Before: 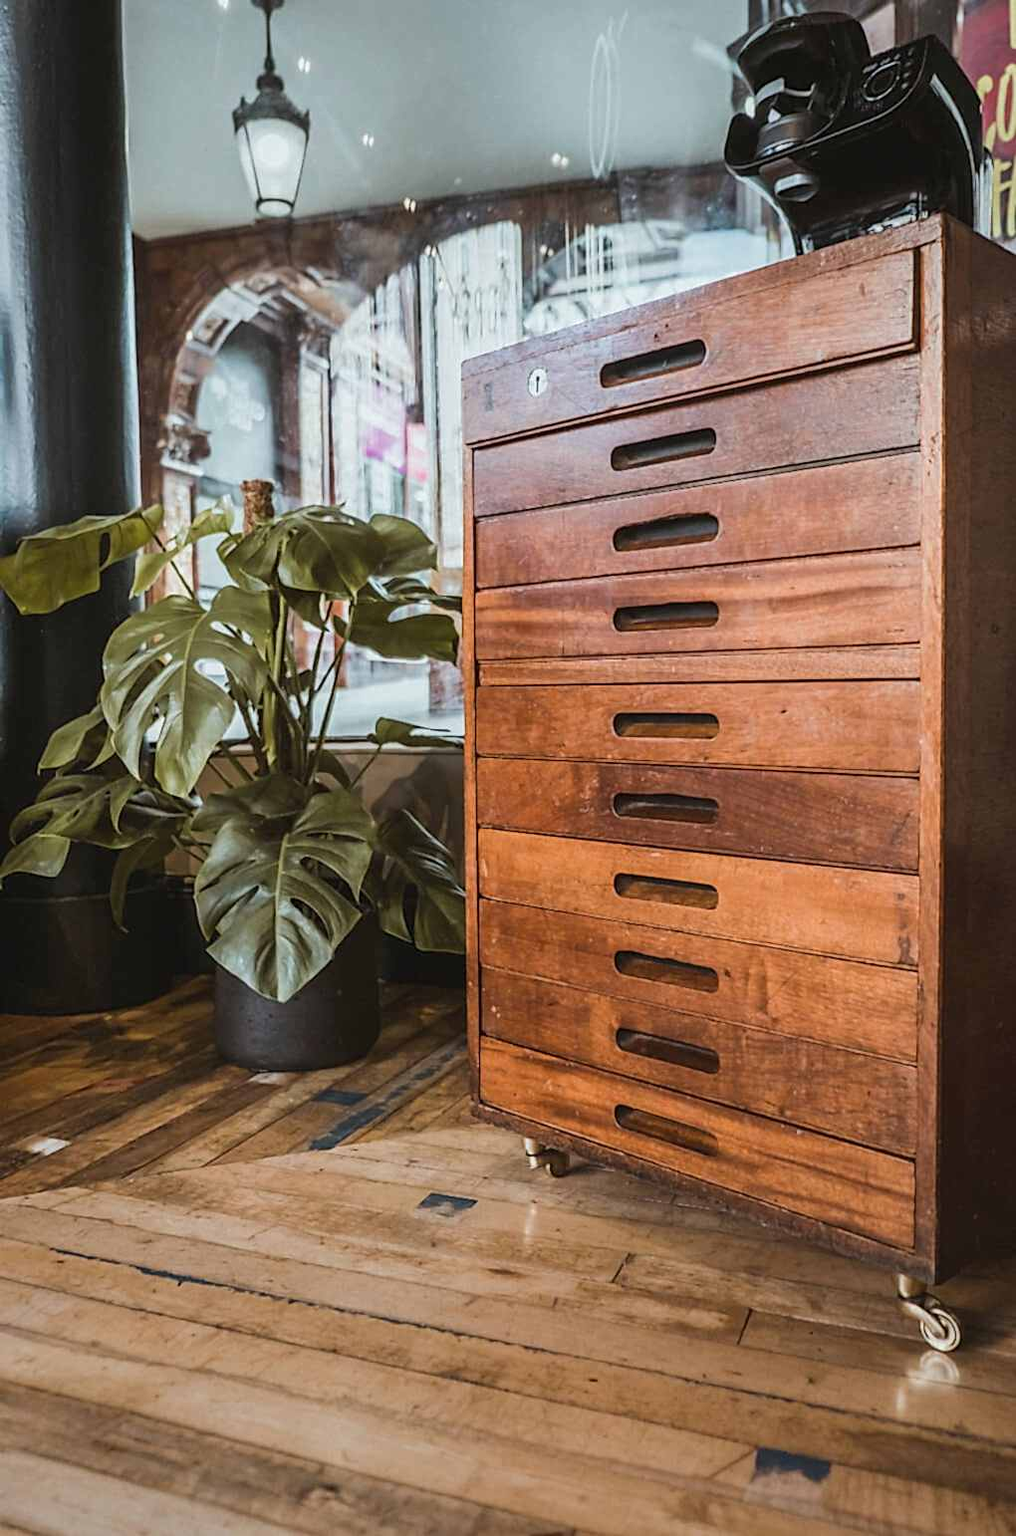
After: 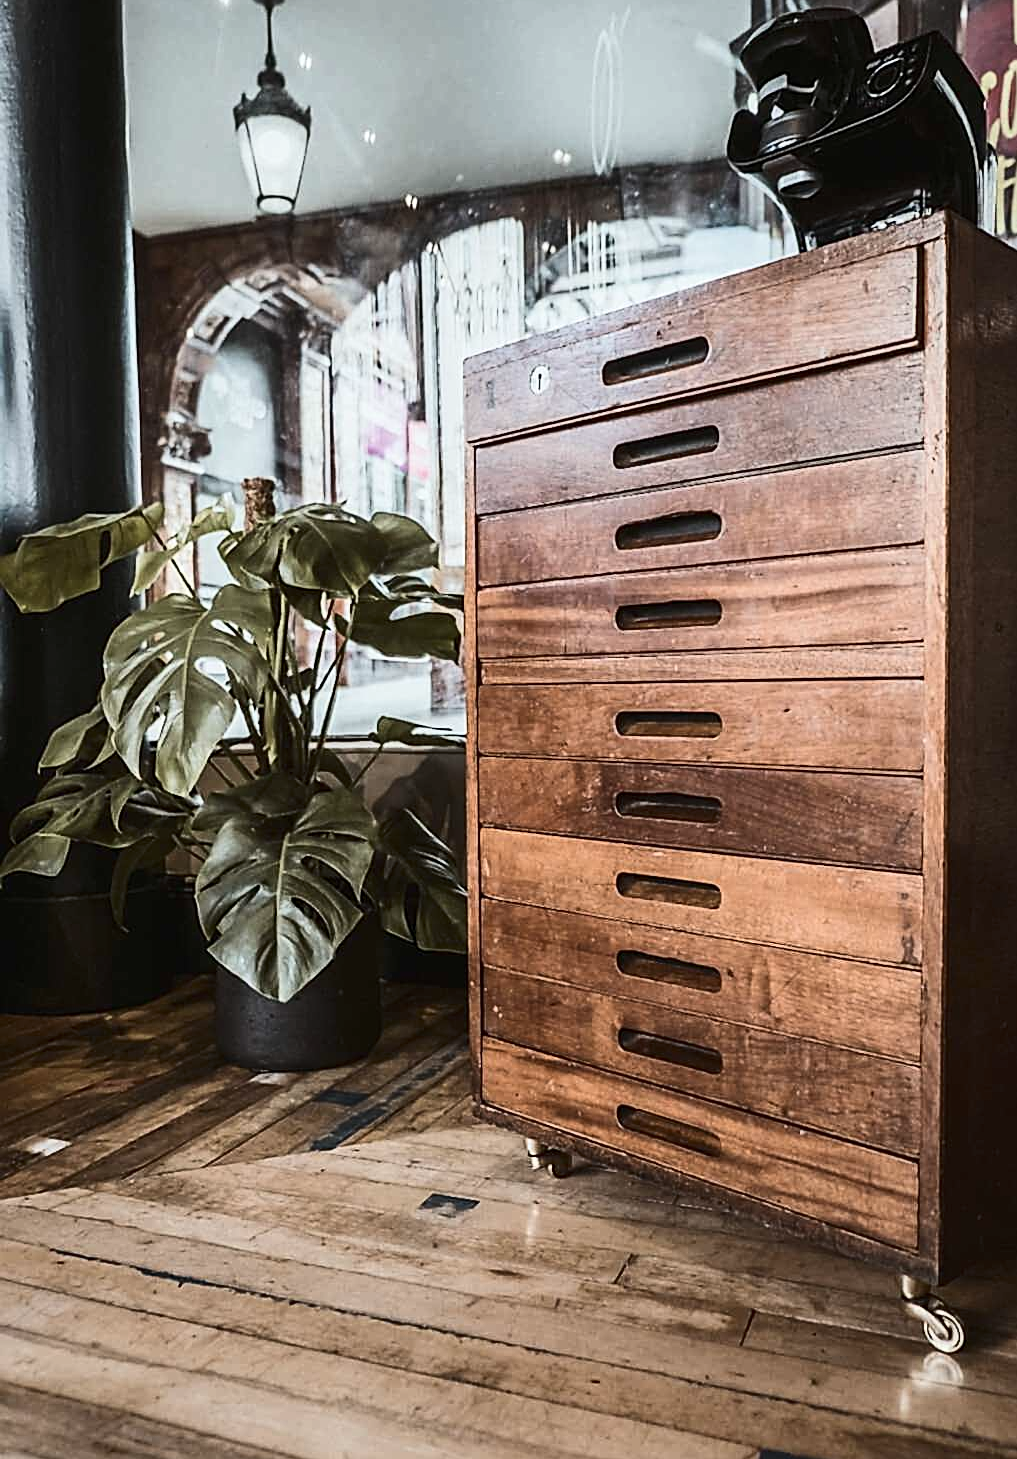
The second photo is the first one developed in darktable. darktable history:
sharpen: on, module defaults
crop: top 0.289%, right 0.258%, bottom 5.069%
contrast brightness saturation: contrast 0.253, saturation -0.309
